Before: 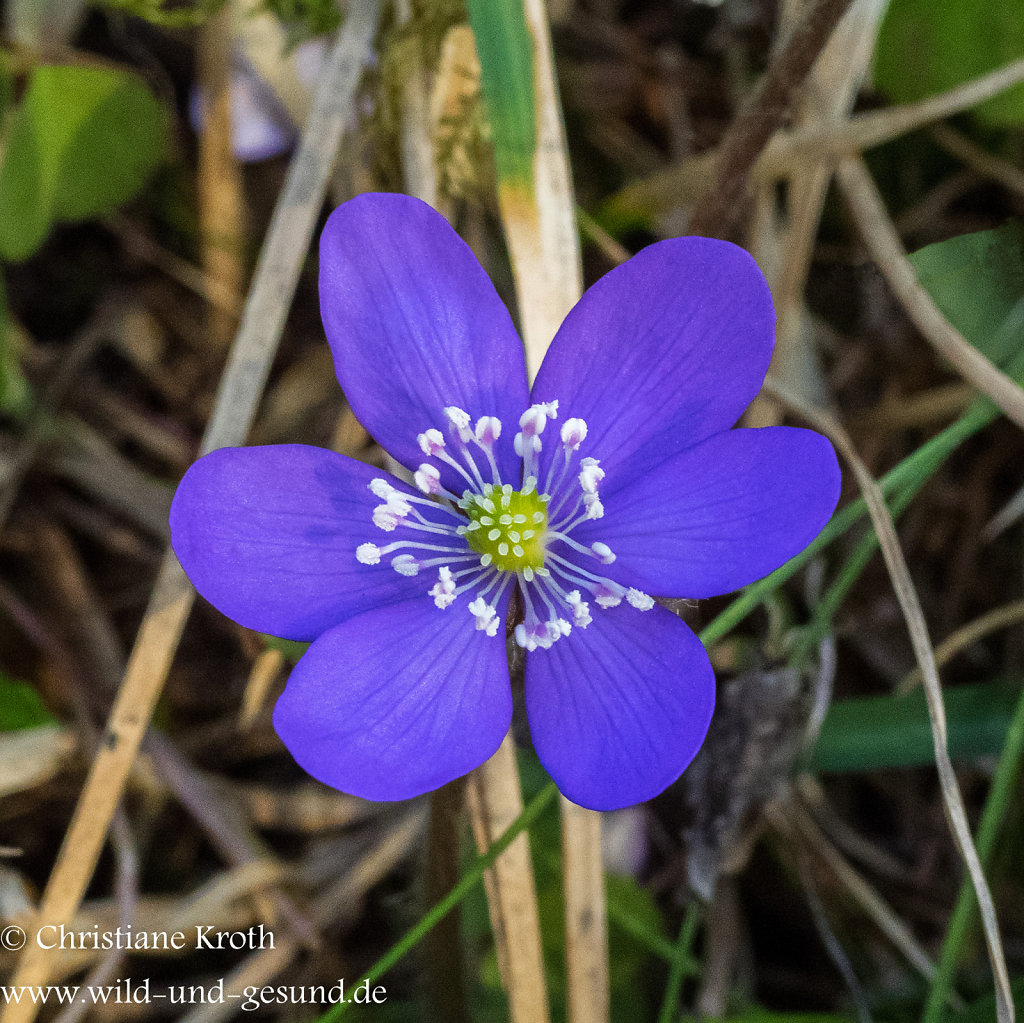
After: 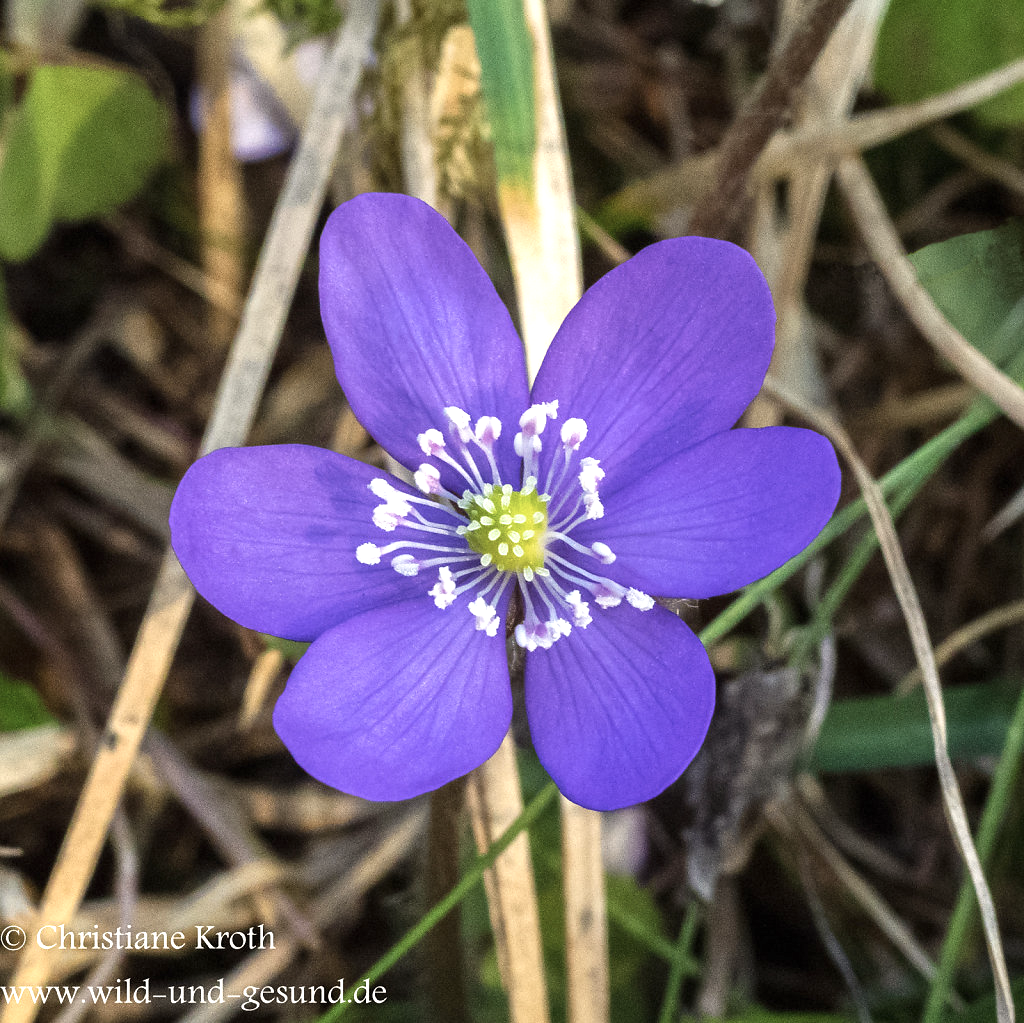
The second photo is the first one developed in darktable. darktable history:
color calibration: x 0.334, y 0.349, temperature 5426 K
white balance: emerald 1
exposure: black level correction 0, exposure 0.7 EV, compensate exposure bias true, compensate highlight preservation false
contrast brightness saturation: contrast 0.06, brightness -0.01, saturation -0.23
